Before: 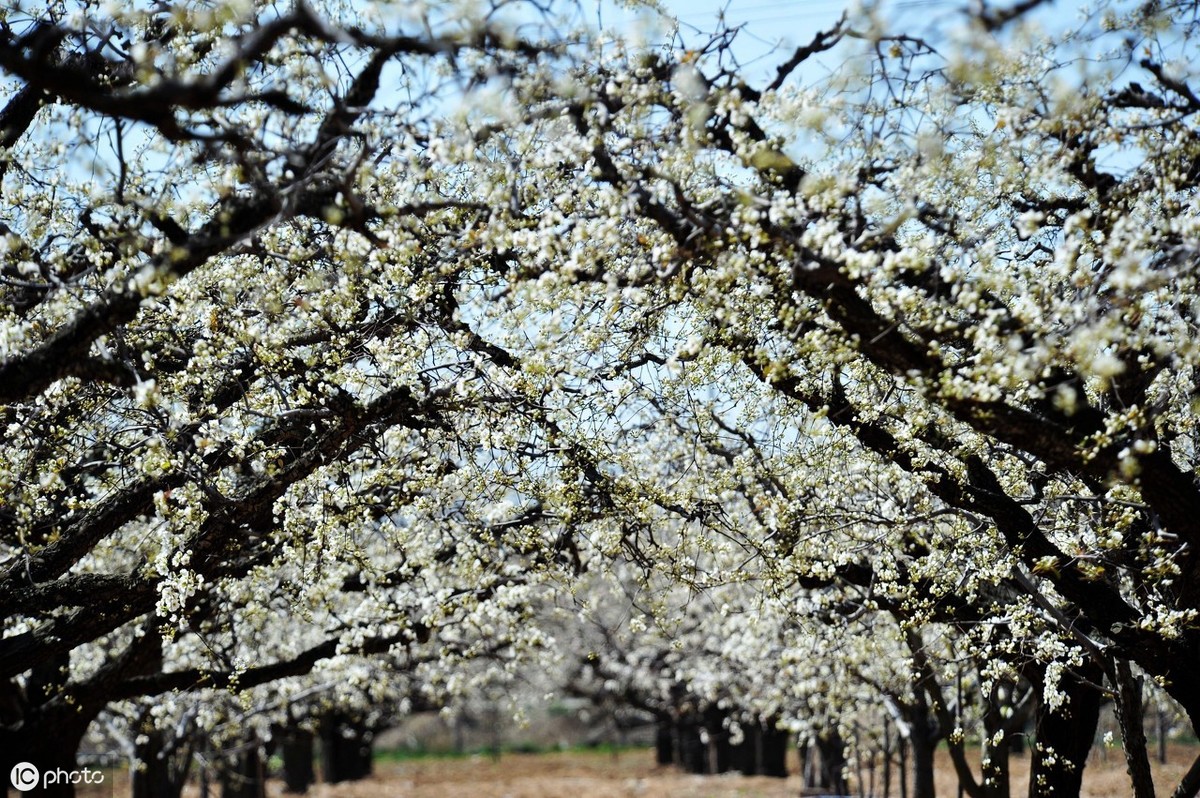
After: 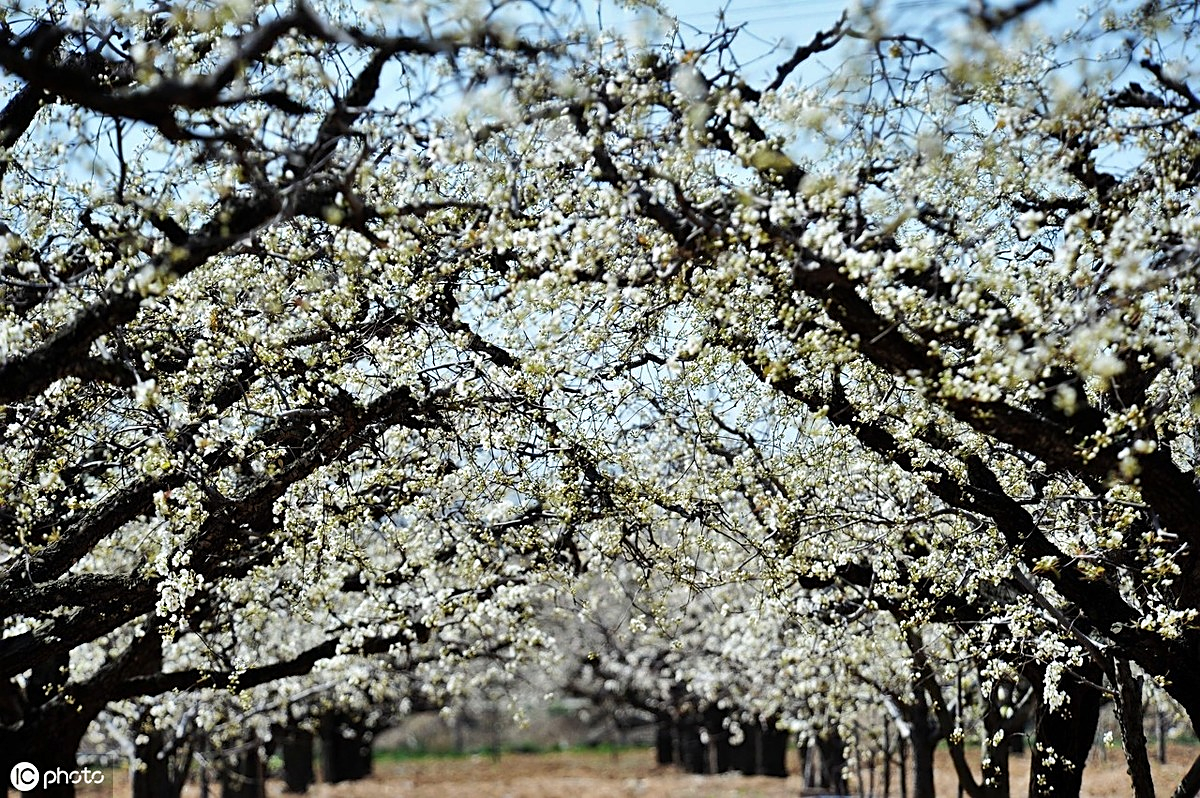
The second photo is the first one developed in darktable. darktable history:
tone equalizer: edges refinement/feathering 500, mask exposure compensation -1.57 EV, preserve details no
shadows and highlights: soften with gaussian
sharpen: on, module defaults
